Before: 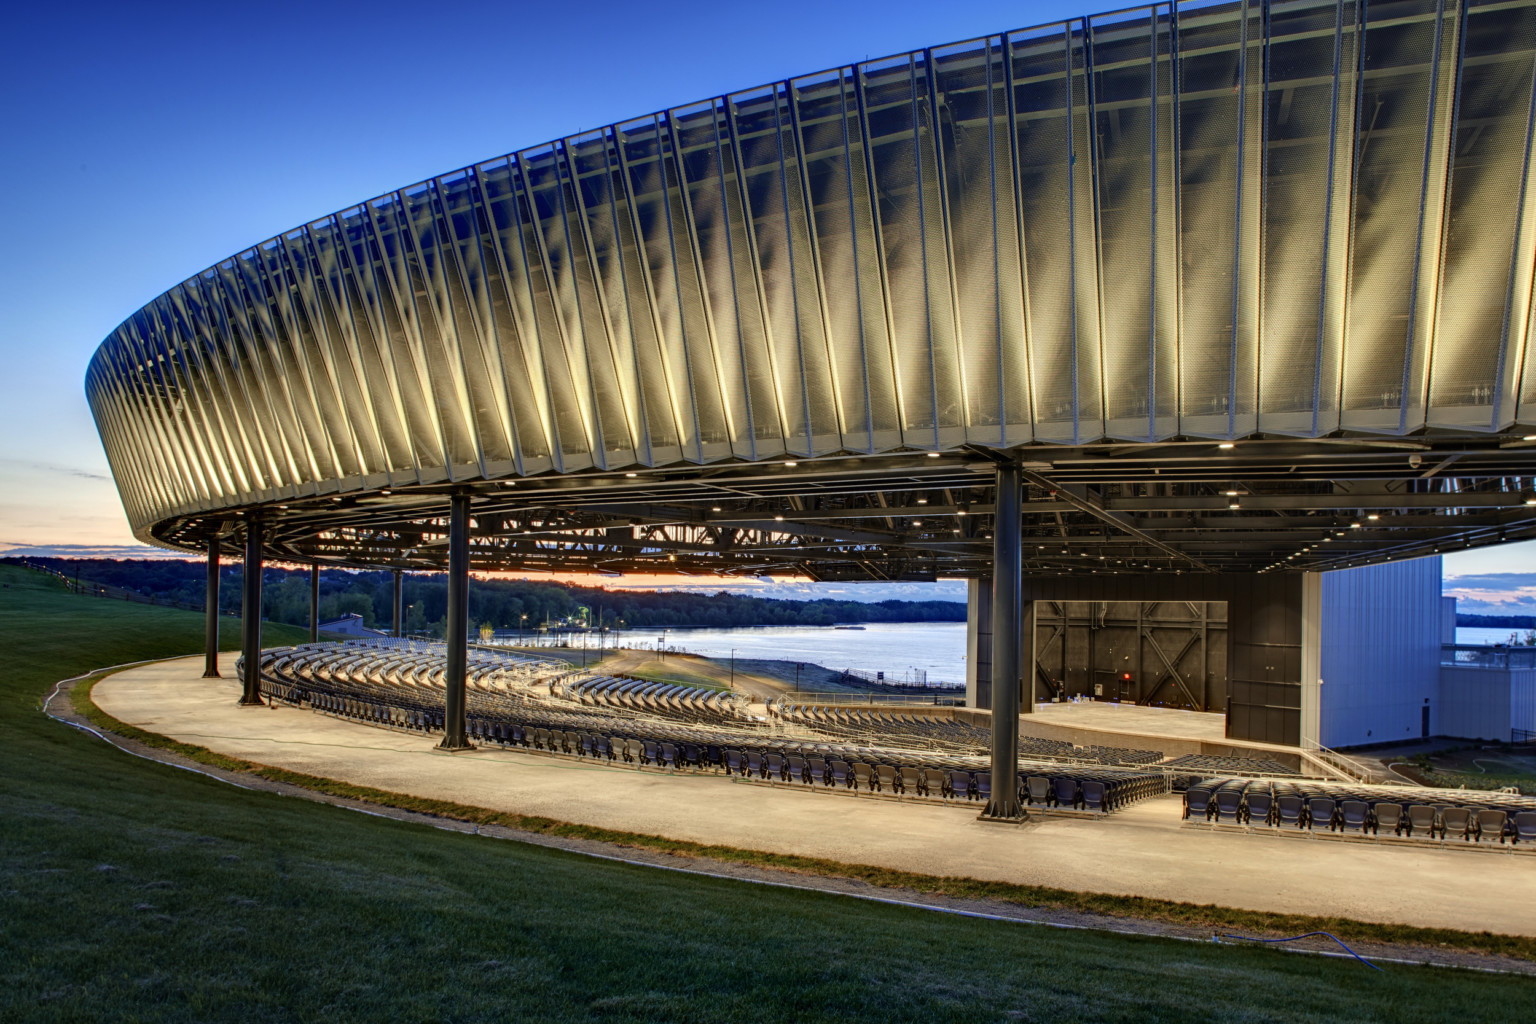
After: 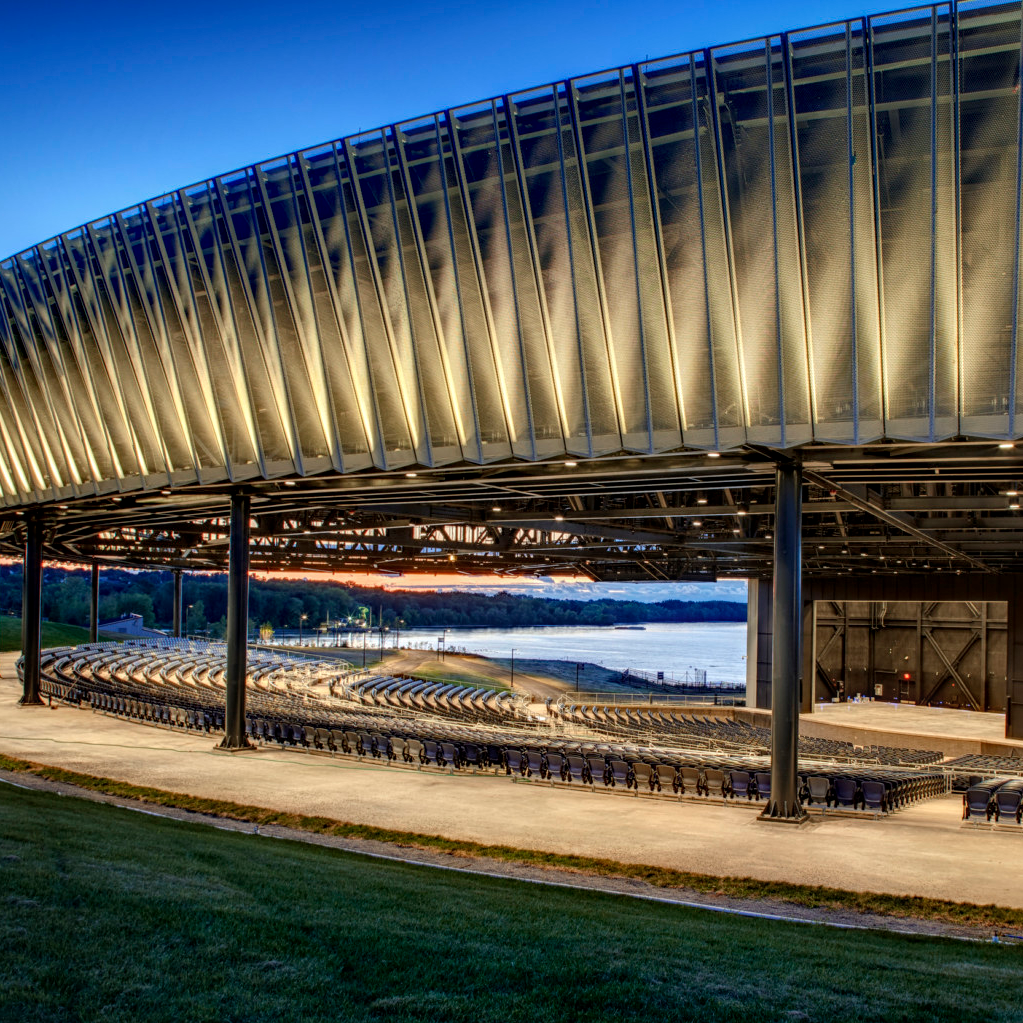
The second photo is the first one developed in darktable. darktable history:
exposure: compensate highlight preservation false
local contrast: on, module defaults
crop and rotate: left 14.385%, right 18.948%
